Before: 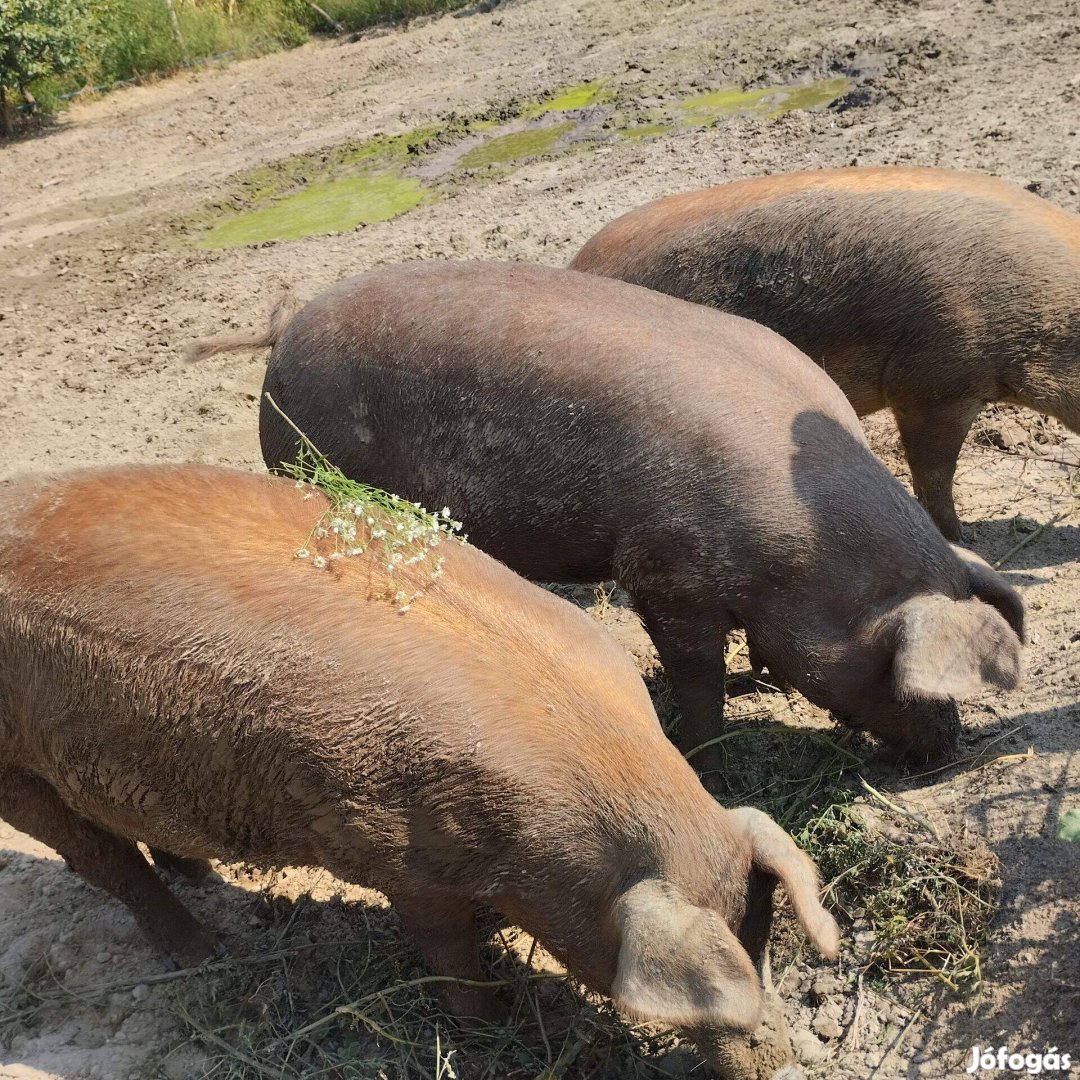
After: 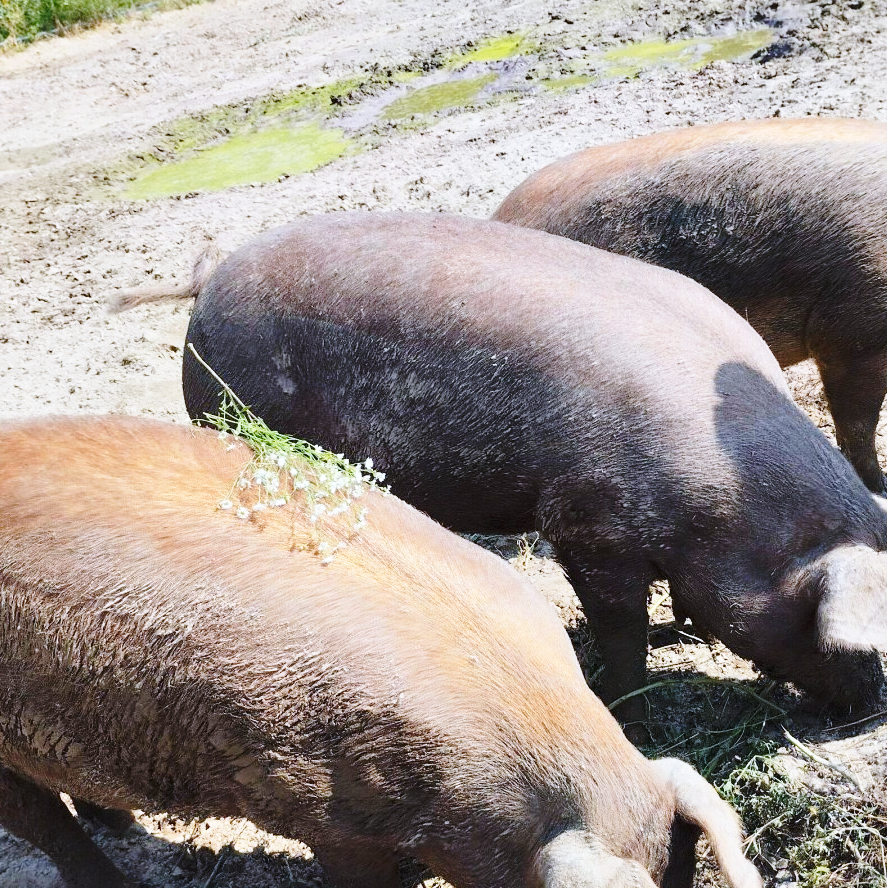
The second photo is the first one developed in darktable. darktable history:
base curve: curves: ch0 [(0, 0) (0.036, 0.037) (0.121, 0.228) (0.46, 0.76) (0.859, 0.983) (1, 1)], preserve colors none
crop and rotate: left 7.196%, top 4.574%, right 10.605%, bottom 13.178%
white balance: red 0.948, green 1.02, blue 1.176
